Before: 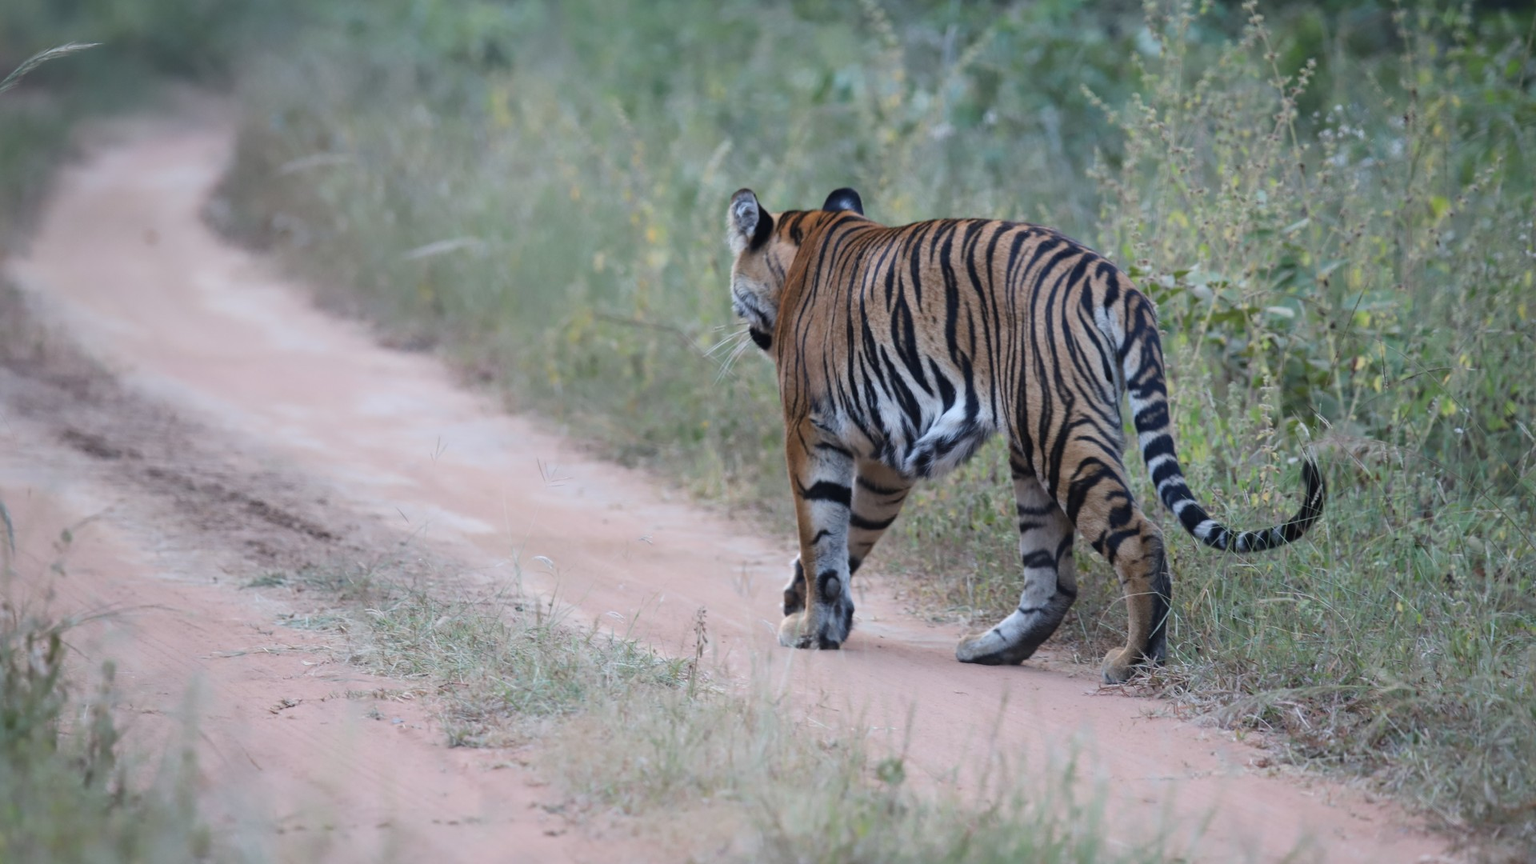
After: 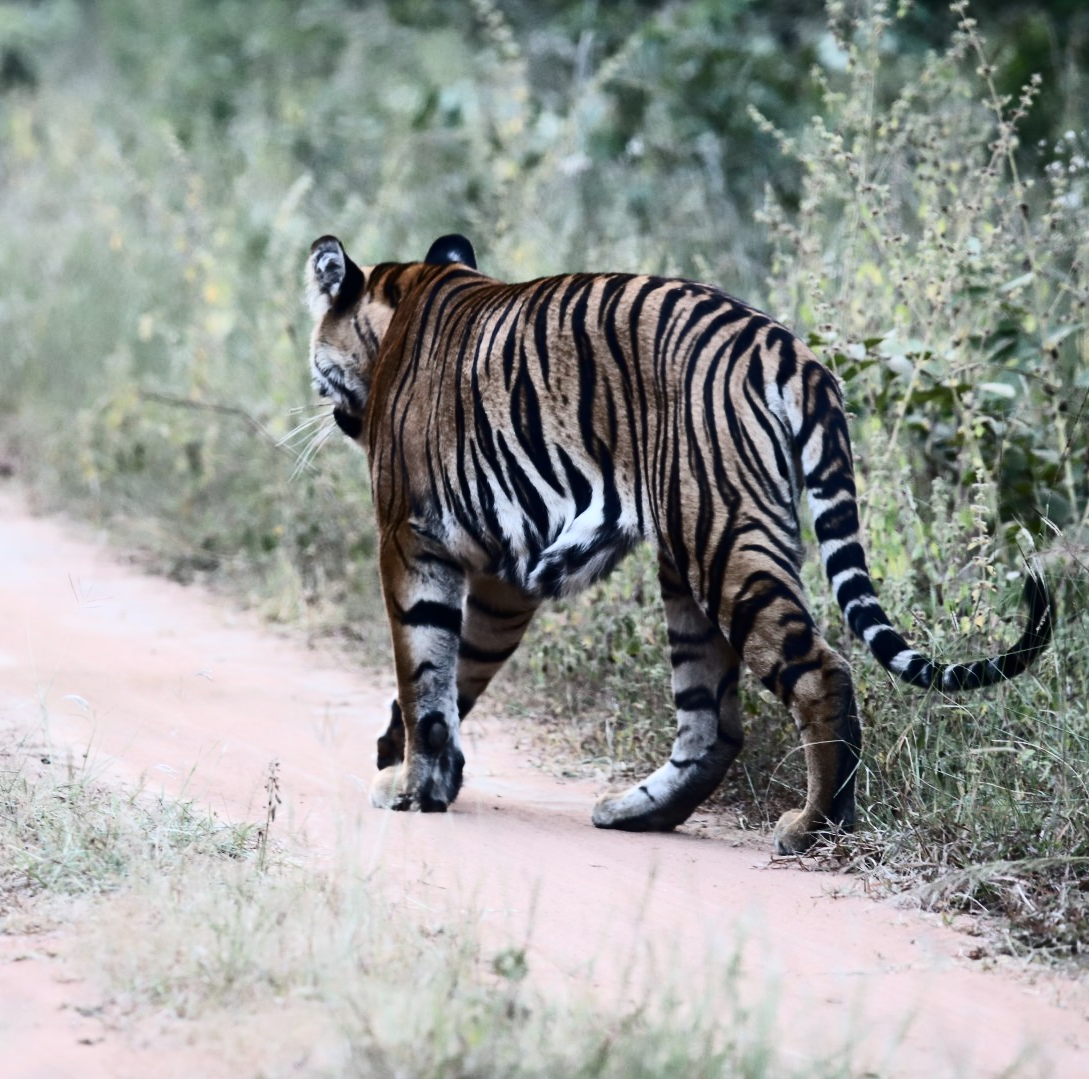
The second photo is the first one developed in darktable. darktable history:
contrast brightness saturation: contrast 0.499, saturation -0.098
crop: left 31.439%, top 0.022%, right 11.834%
